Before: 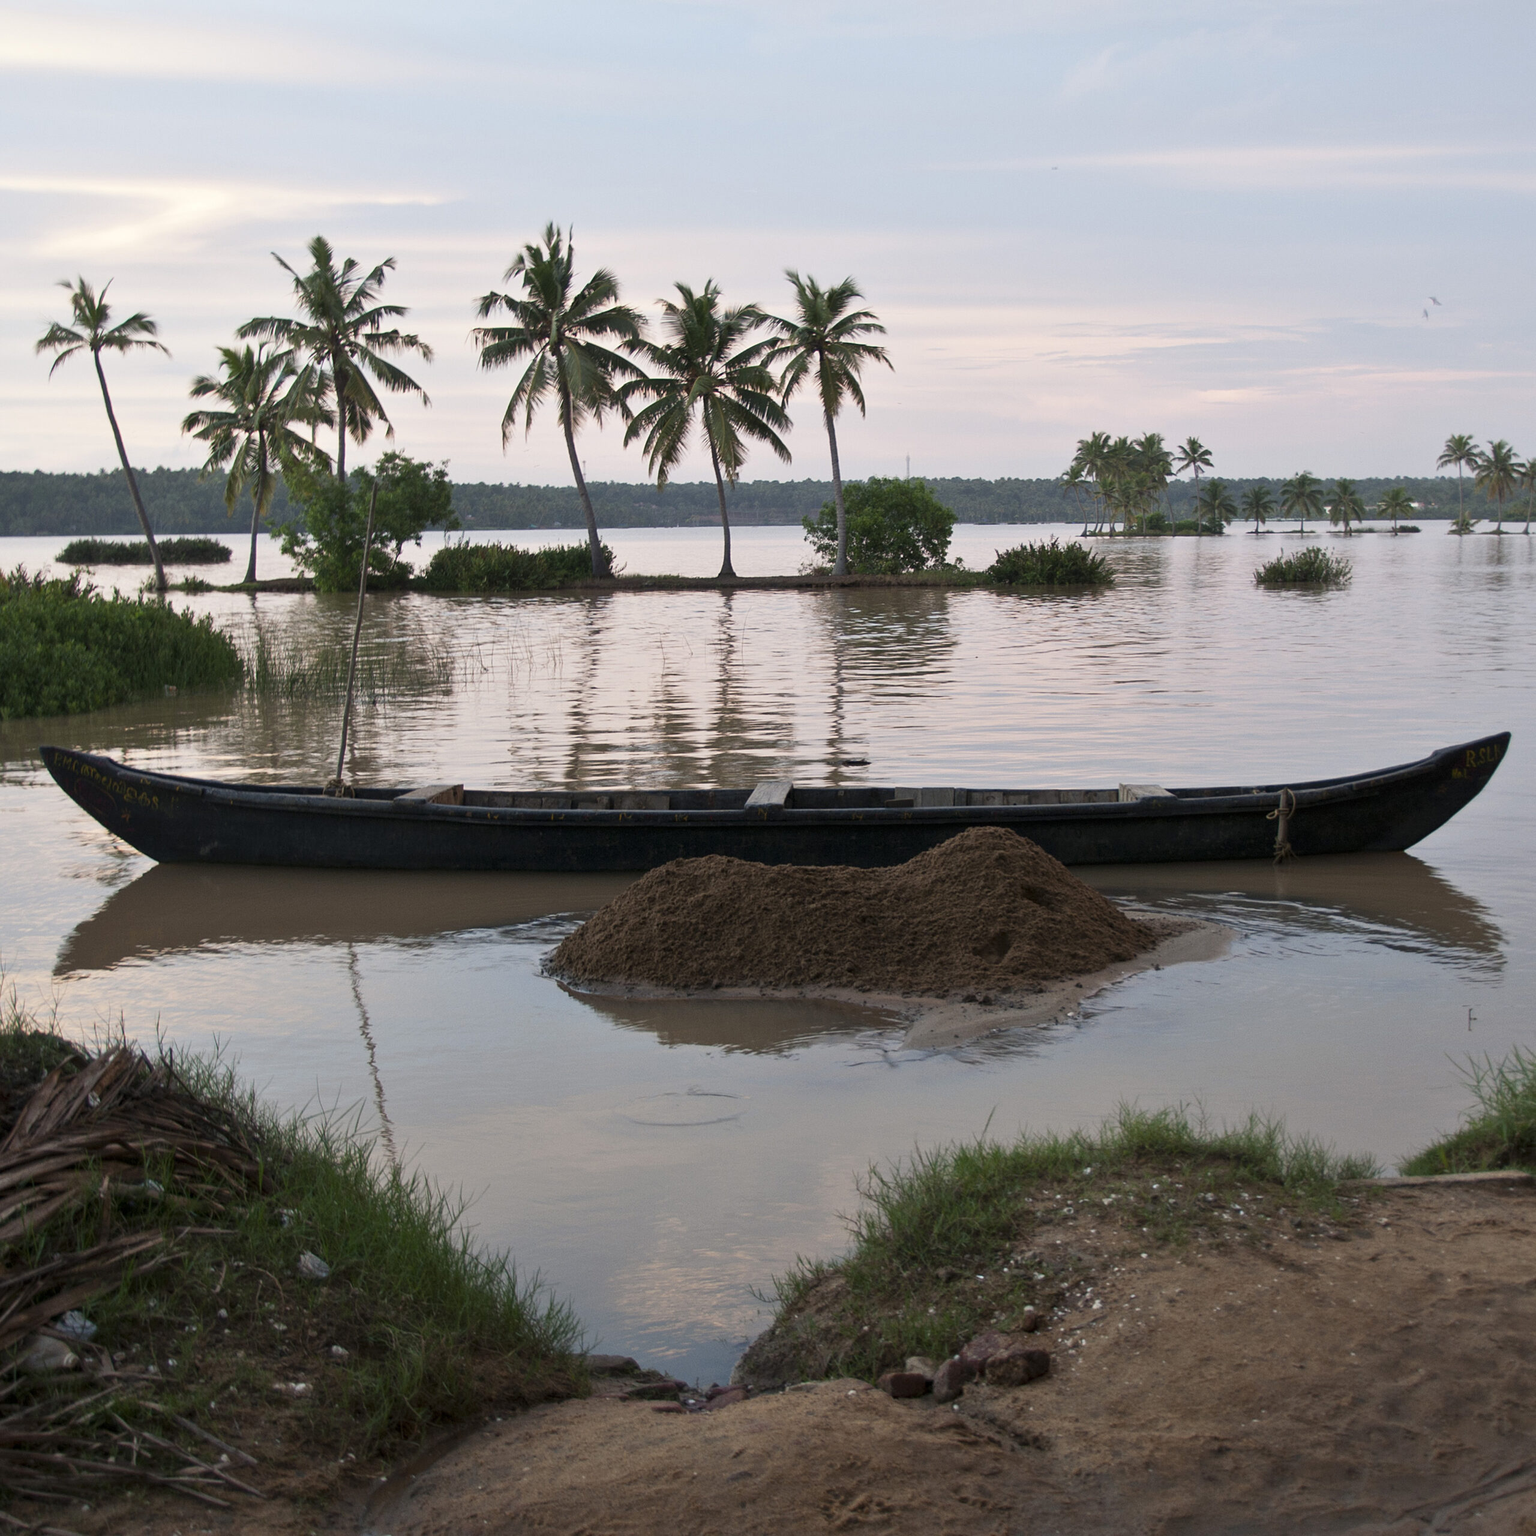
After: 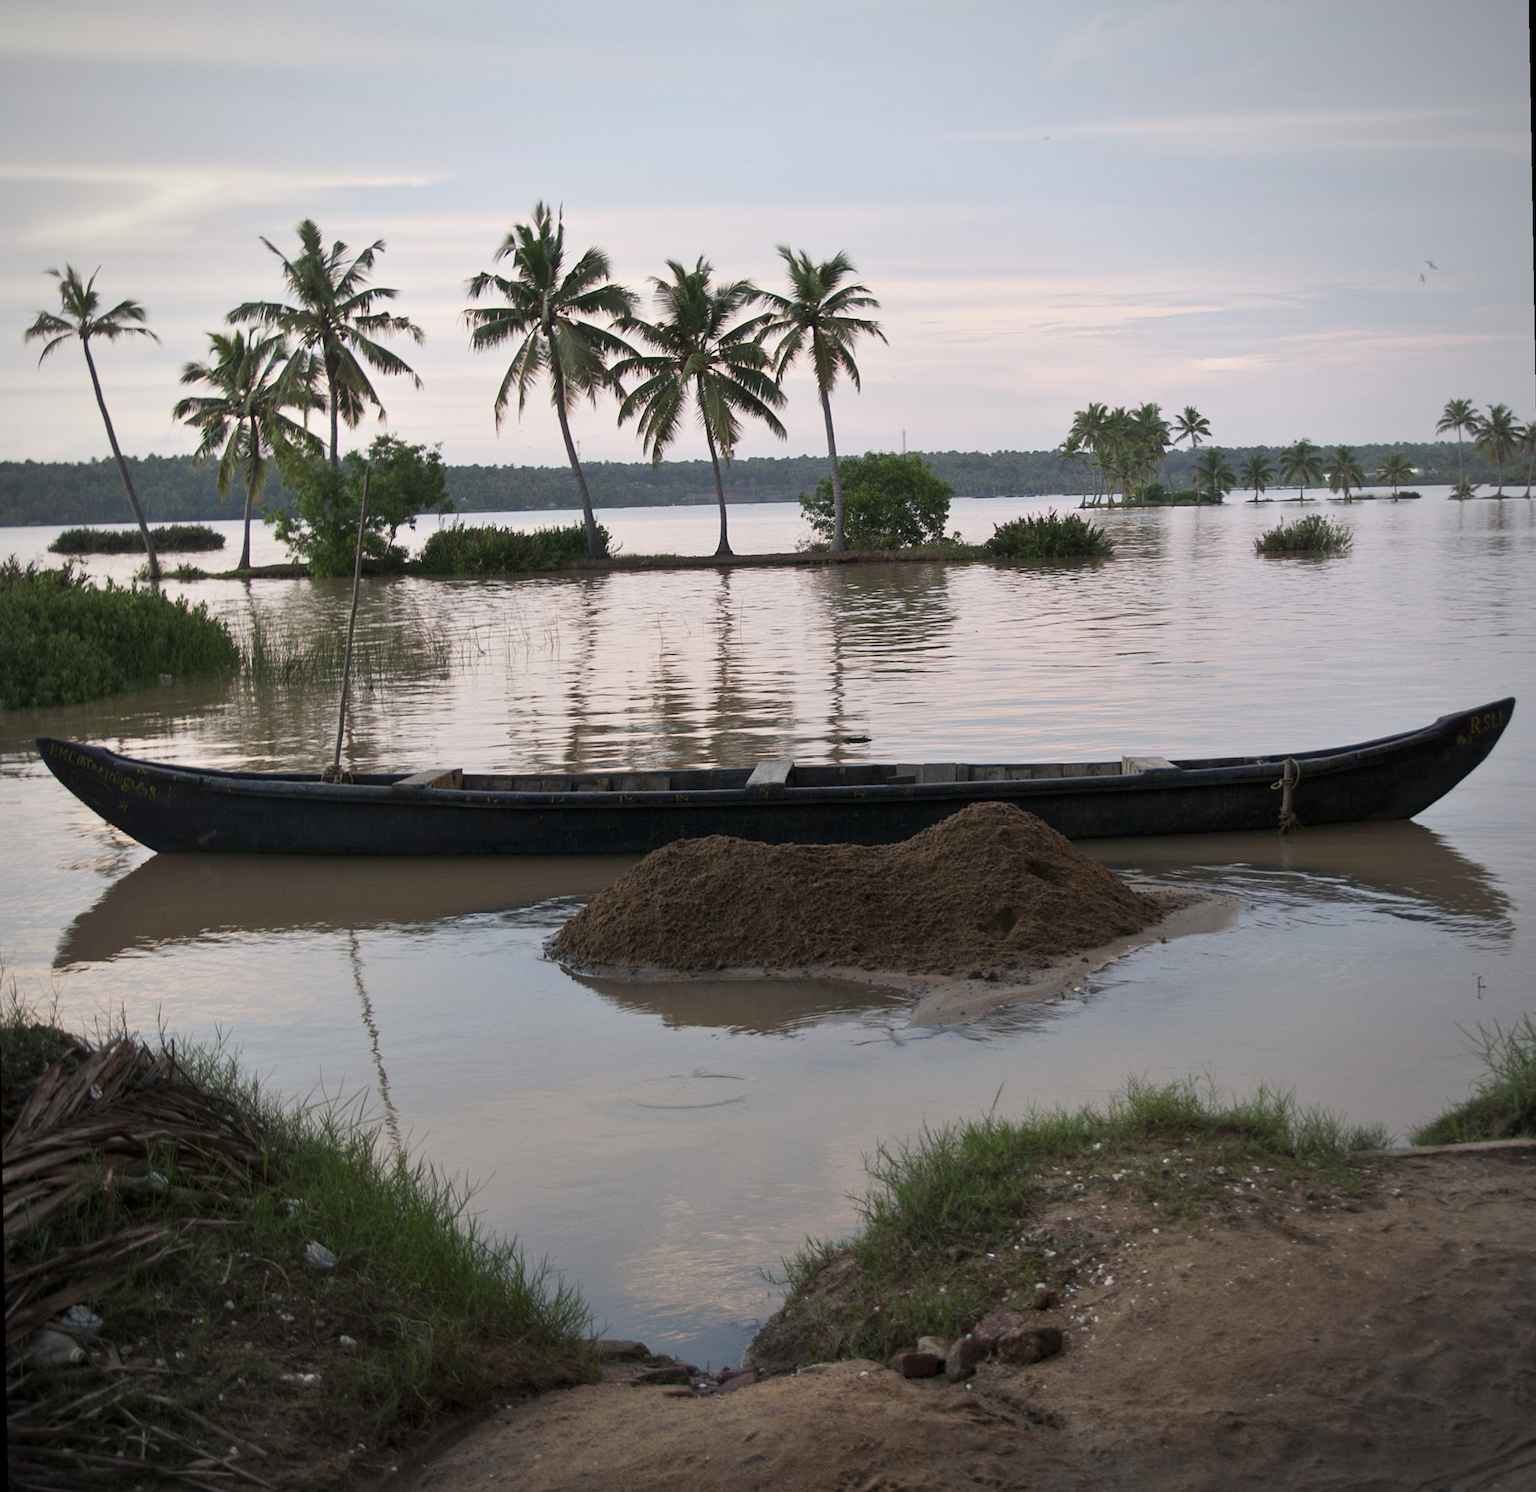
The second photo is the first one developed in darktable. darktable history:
rotate and perspective: rotation -1°, crop left 0.011, crop right 0.989, crop top 0.025, crop bottom 0.975
vignetting: fall-off radius 60.92%
